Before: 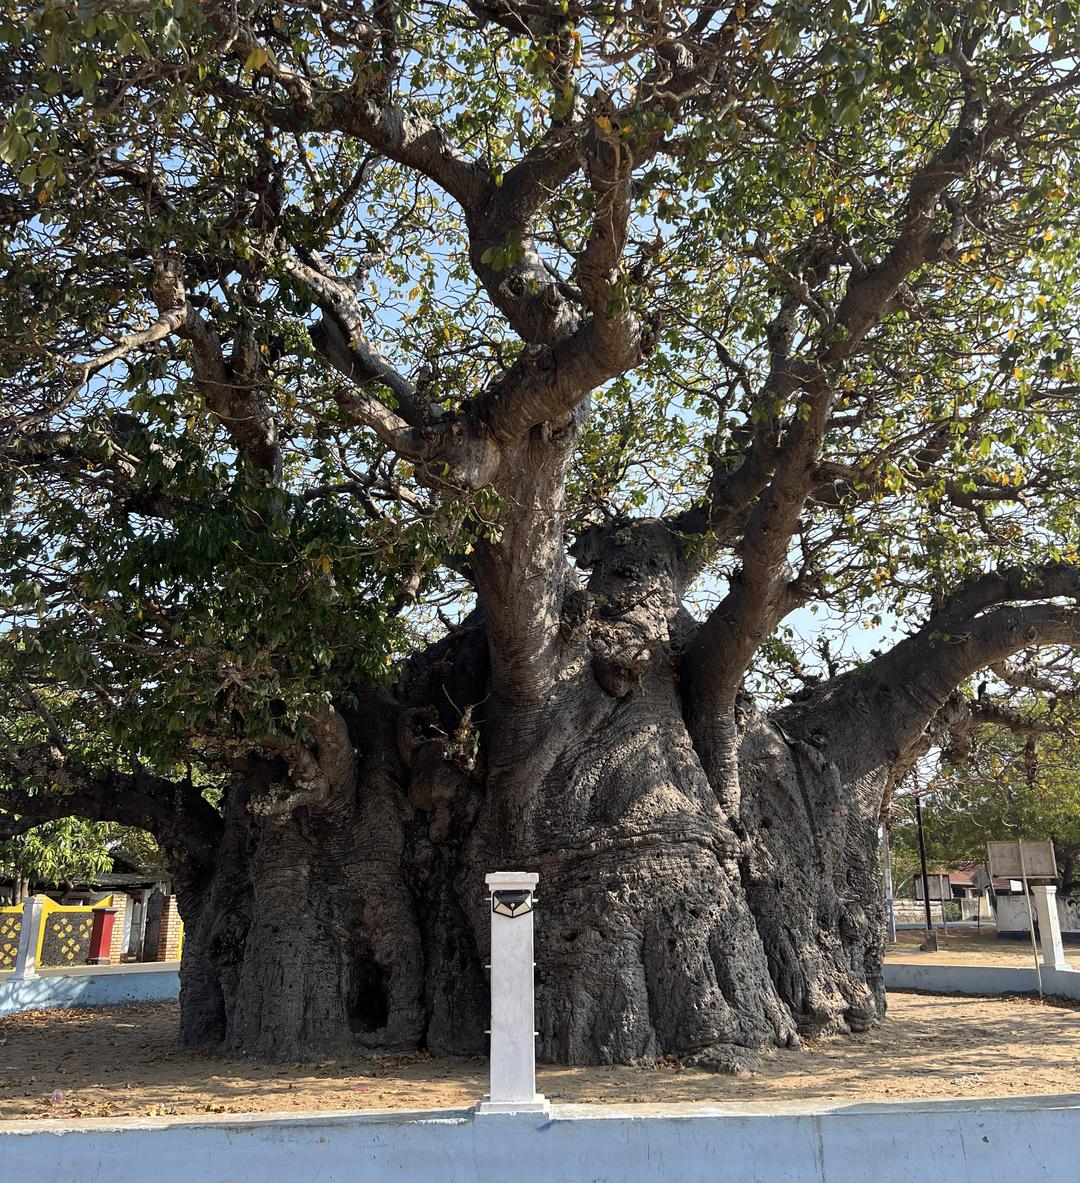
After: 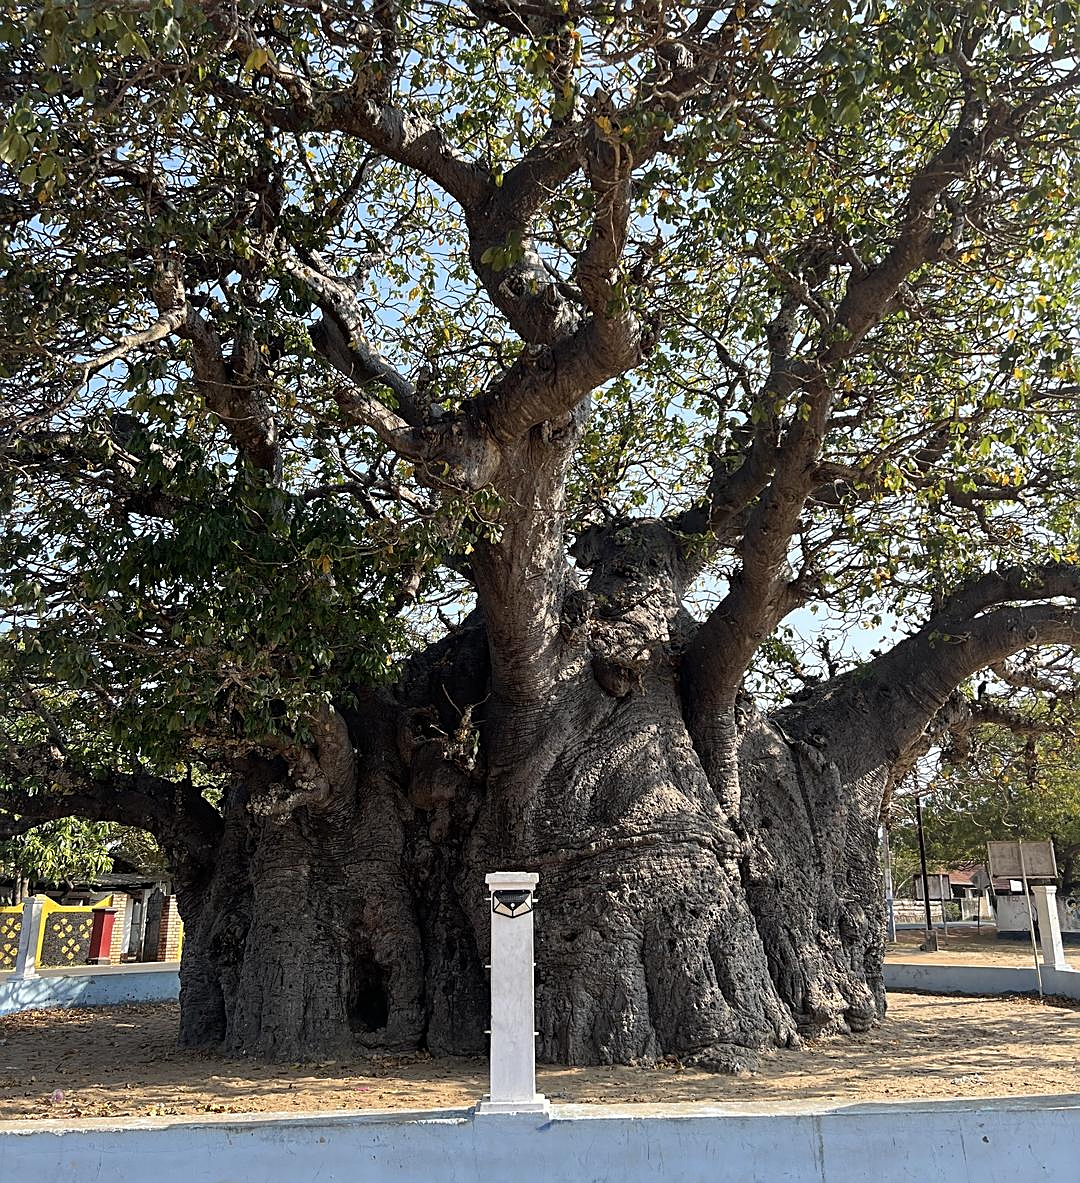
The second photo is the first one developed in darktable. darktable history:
sharpen: amount 0.57
